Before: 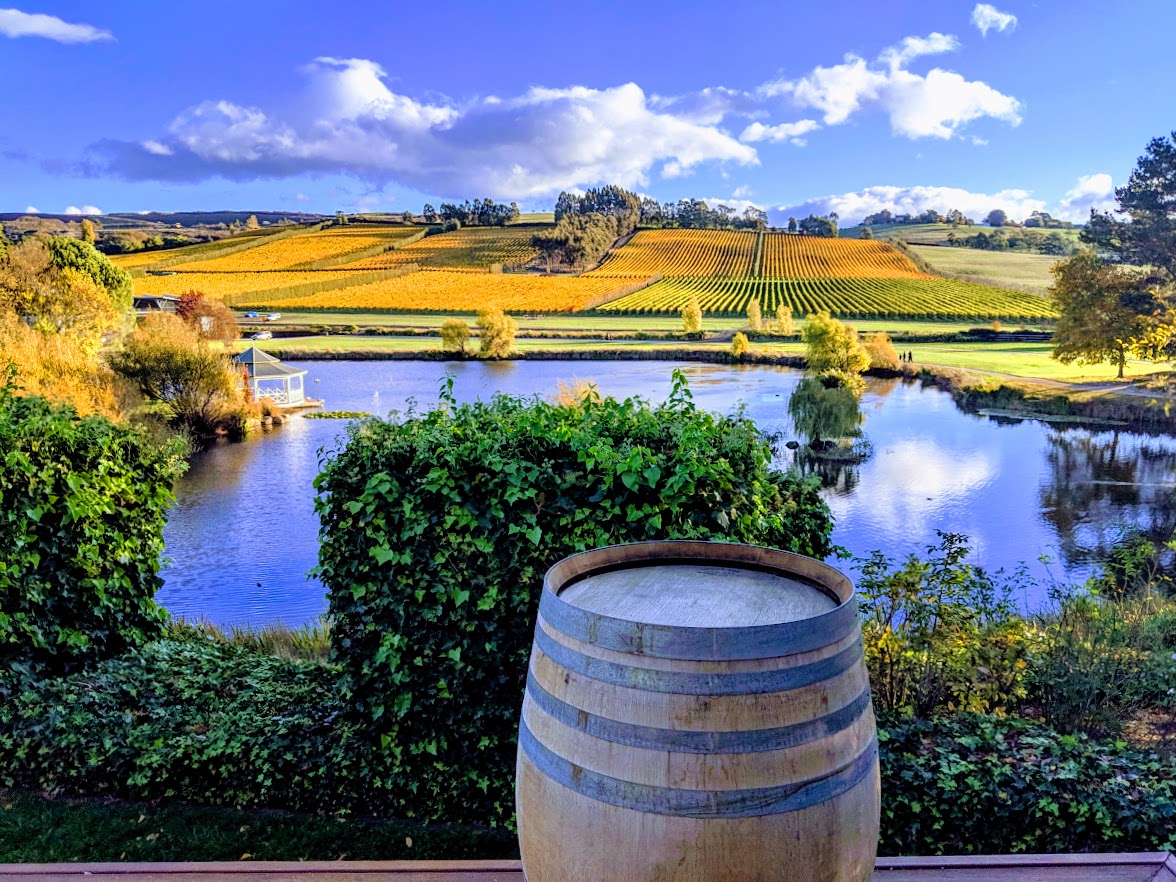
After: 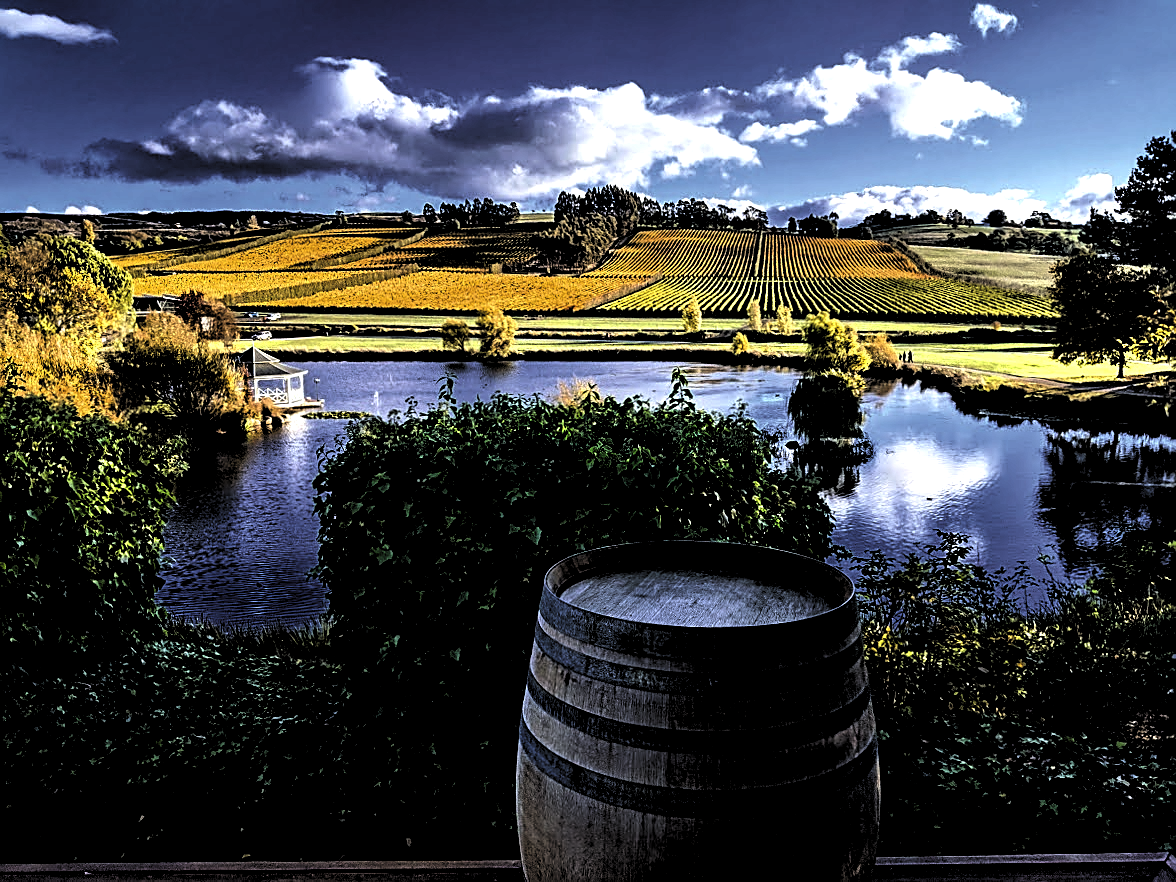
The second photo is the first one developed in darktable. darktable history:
levels: levels [0.514, 0.759, 1]
sharpen: on, module defaults
tone equalizer: -8 EV -0.417 EV, -7 EV -0.389 EV, -6 EV -0.333 EV, -5 EV -0.222 EV, -3 EV 0.222 EV, -2 EV 0.333 EV, -1 EV 0.389 EV, +0 EV 0.417 EV, edges refinement/feathering 500, mask exposure compensation -1.57 EV, preserve details no
